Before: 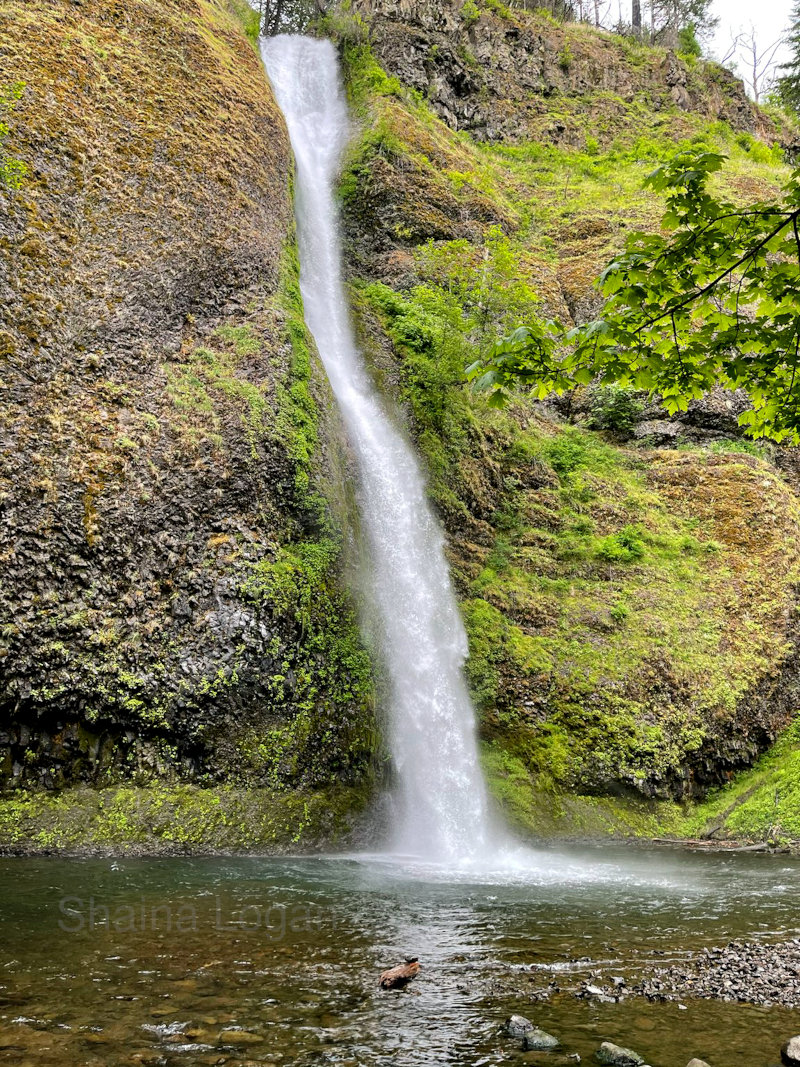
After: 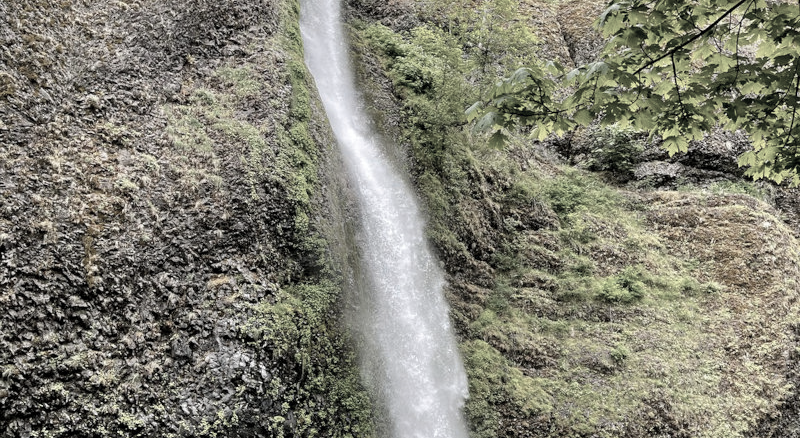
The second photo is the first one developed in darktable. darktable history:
color zones: curves: ch1 [(0.238, 0.163) (0.476, 0.2) (0.733, 0.322) (0.848, 0.134)]
crop and rotate: top 24.327%, bottom 34.594%
